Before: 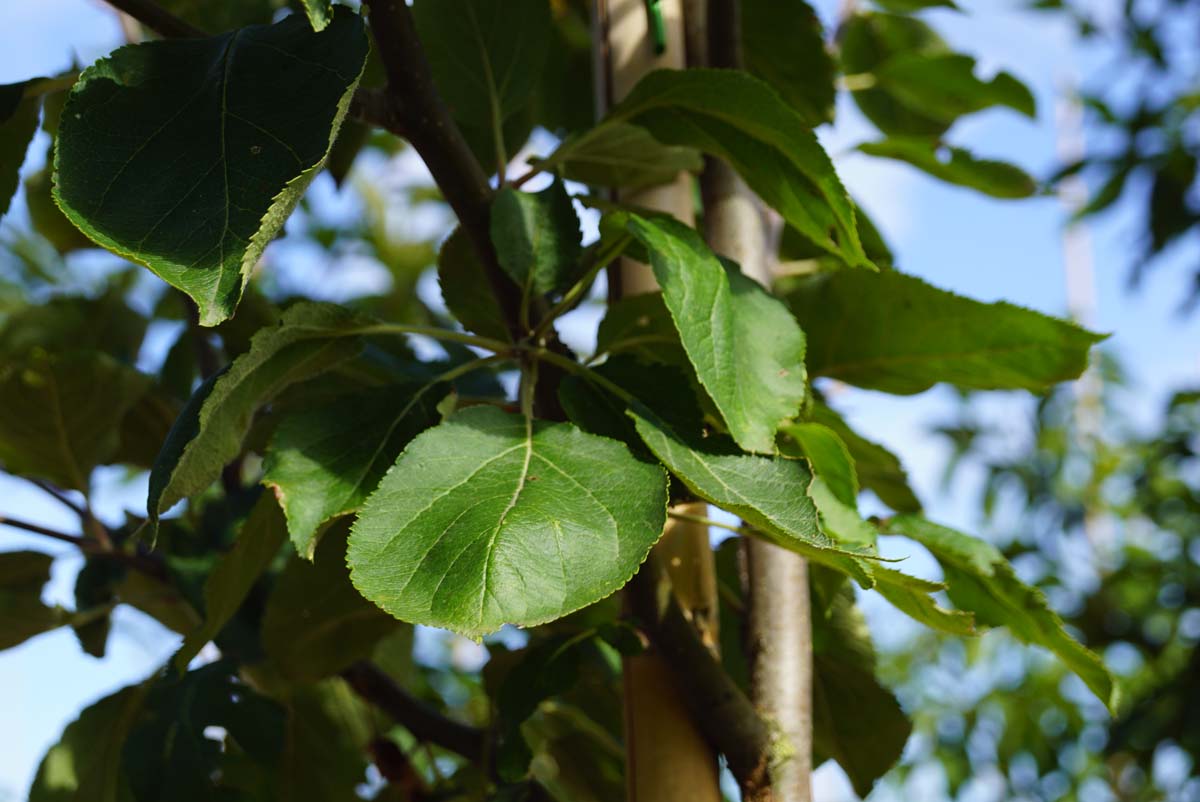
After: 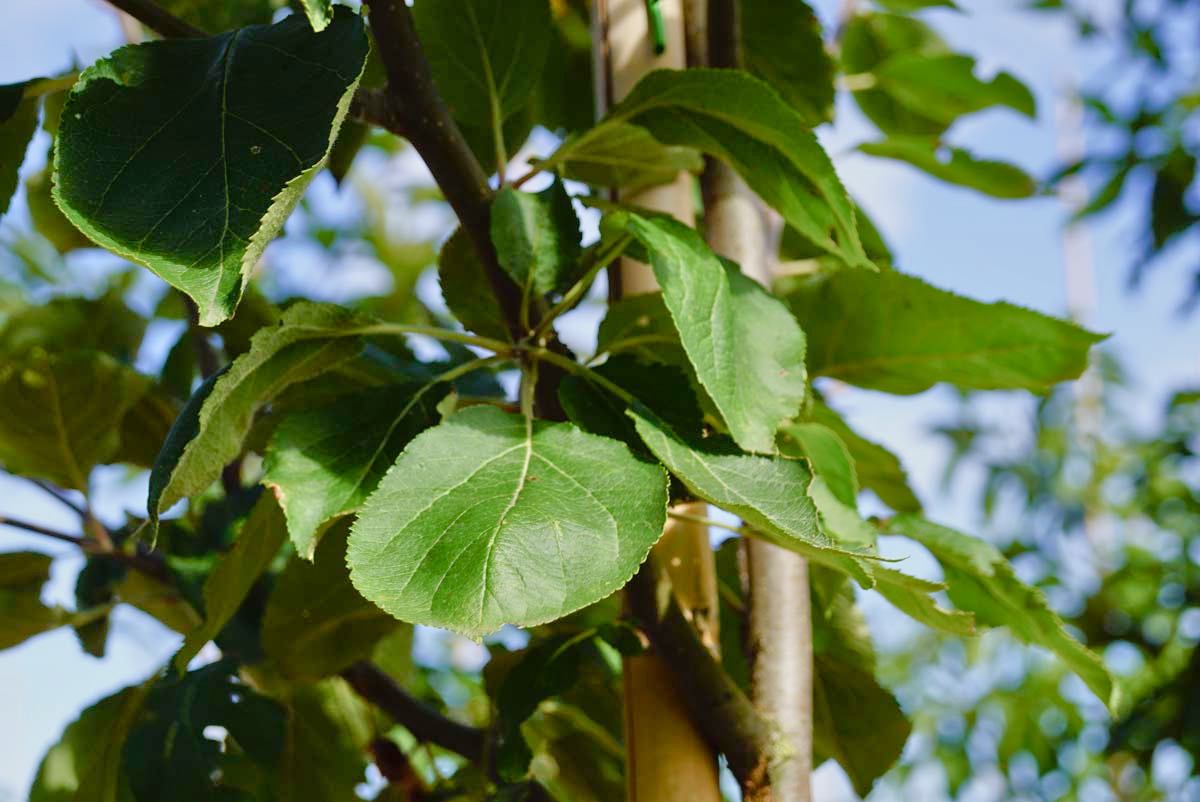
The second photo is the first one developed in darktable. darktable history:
shadows and highlights: shadows 37.27, highlights -28.18, soften with gaussian
color balance rgb: shadows lift › chroma 1%, shadows lift › hue 113°, highlights gain › chroma 0.2%, highlights gain › hue 333°, perceptual saturation grading › global saturation 20%, perceptual saturation grading › highlights -50%, perceptual saturation grading › shadows 25%, contrast -10%
tone equalizer: -7 EV 0.15 EV, -6 EV 0.6 EV, -5 EV 1.15 EV, -4 EV 1.33 EV, -3 EV 1.15 EV, -2 EV 0.6 EV, -1 EV 0.15 EV, mask exposure compensation -0.5 EV
